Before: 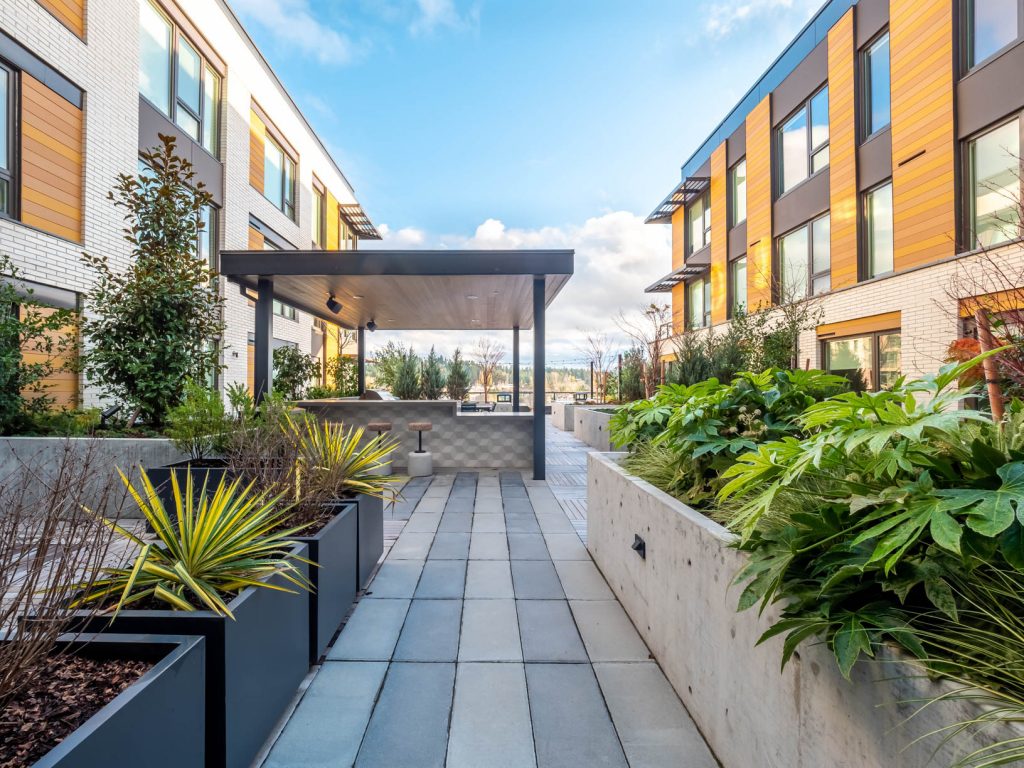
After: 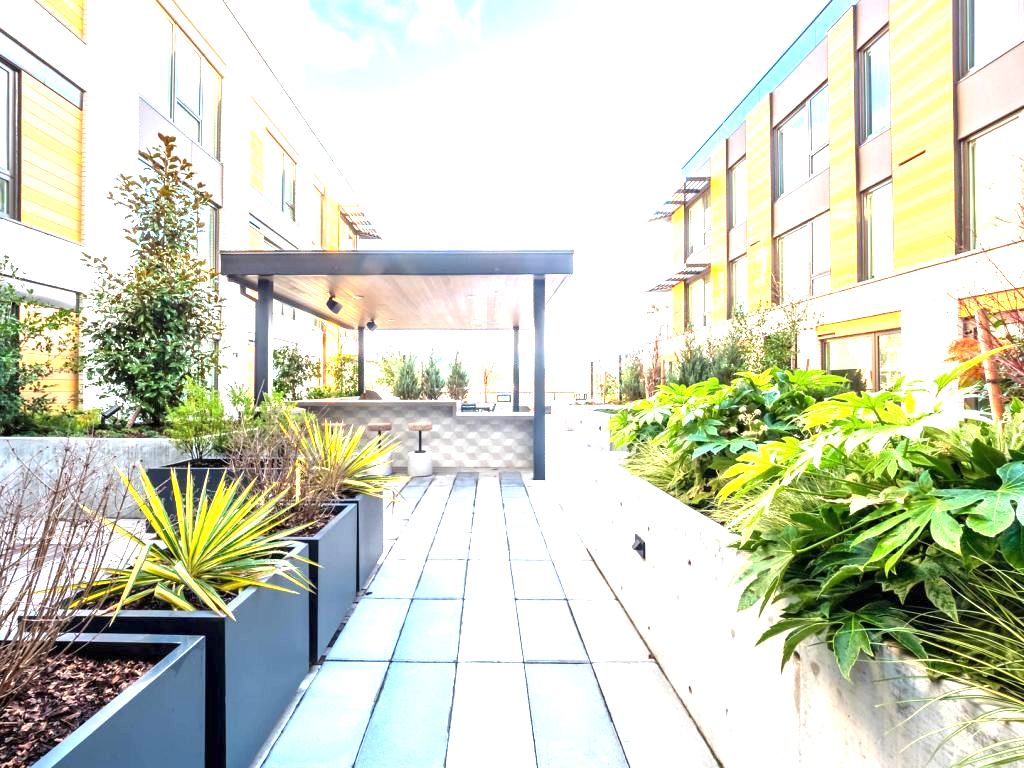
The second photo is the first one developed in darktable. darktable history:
exposure: exposure 1.992 EV, compensate exposure bias true, compensate highlight preservation false
